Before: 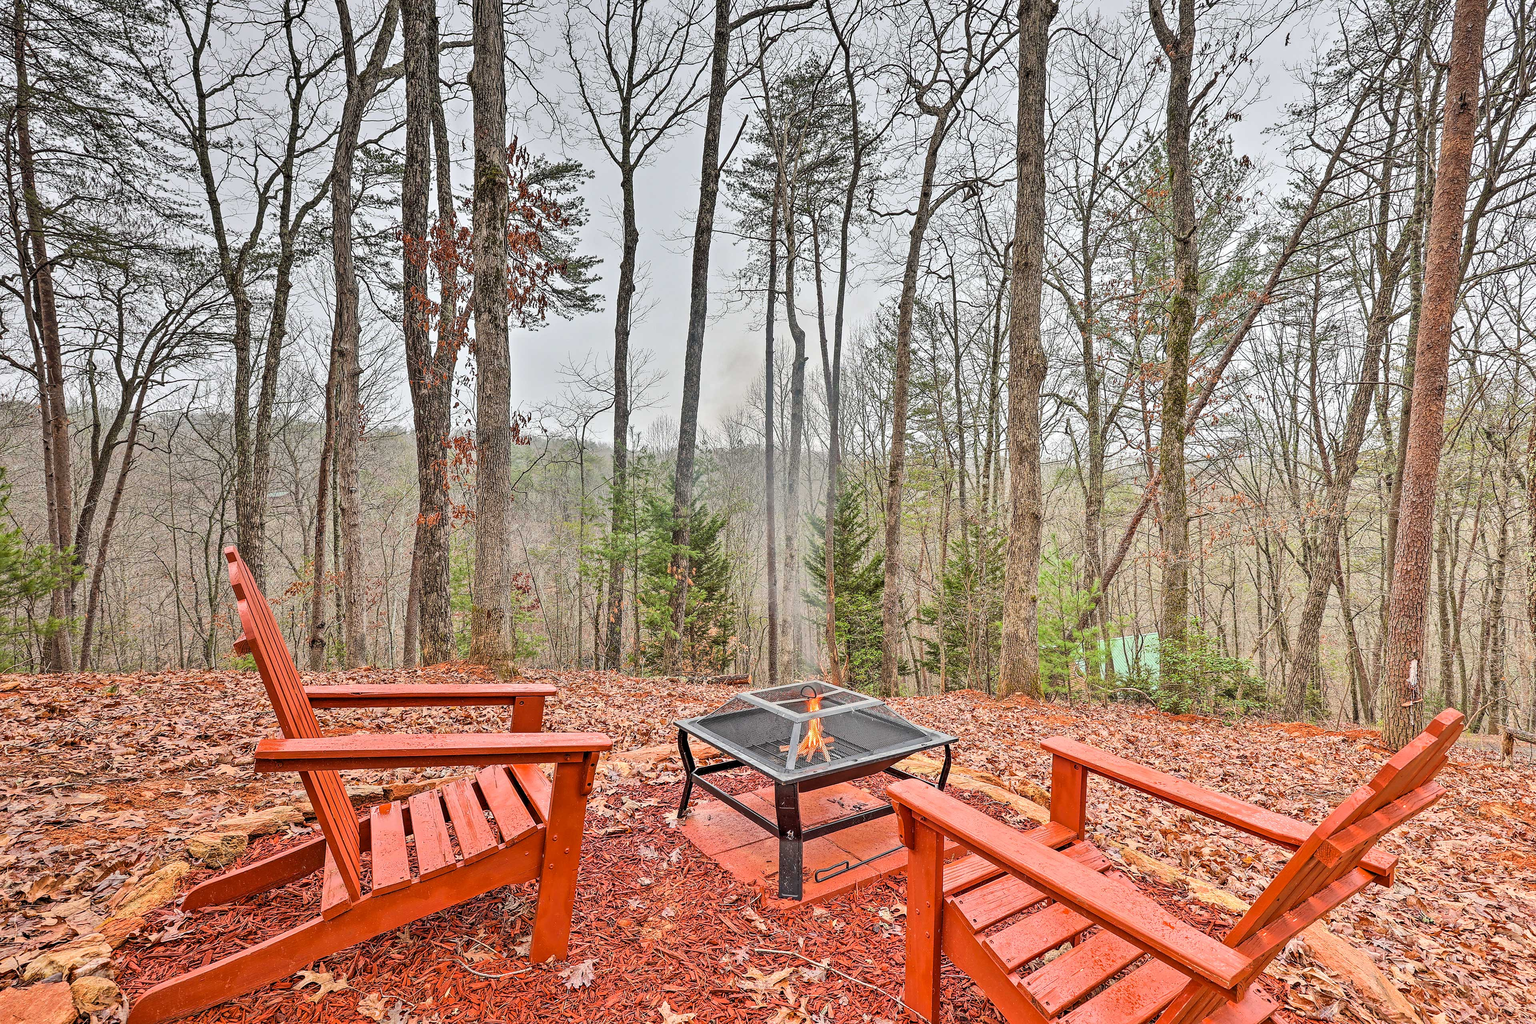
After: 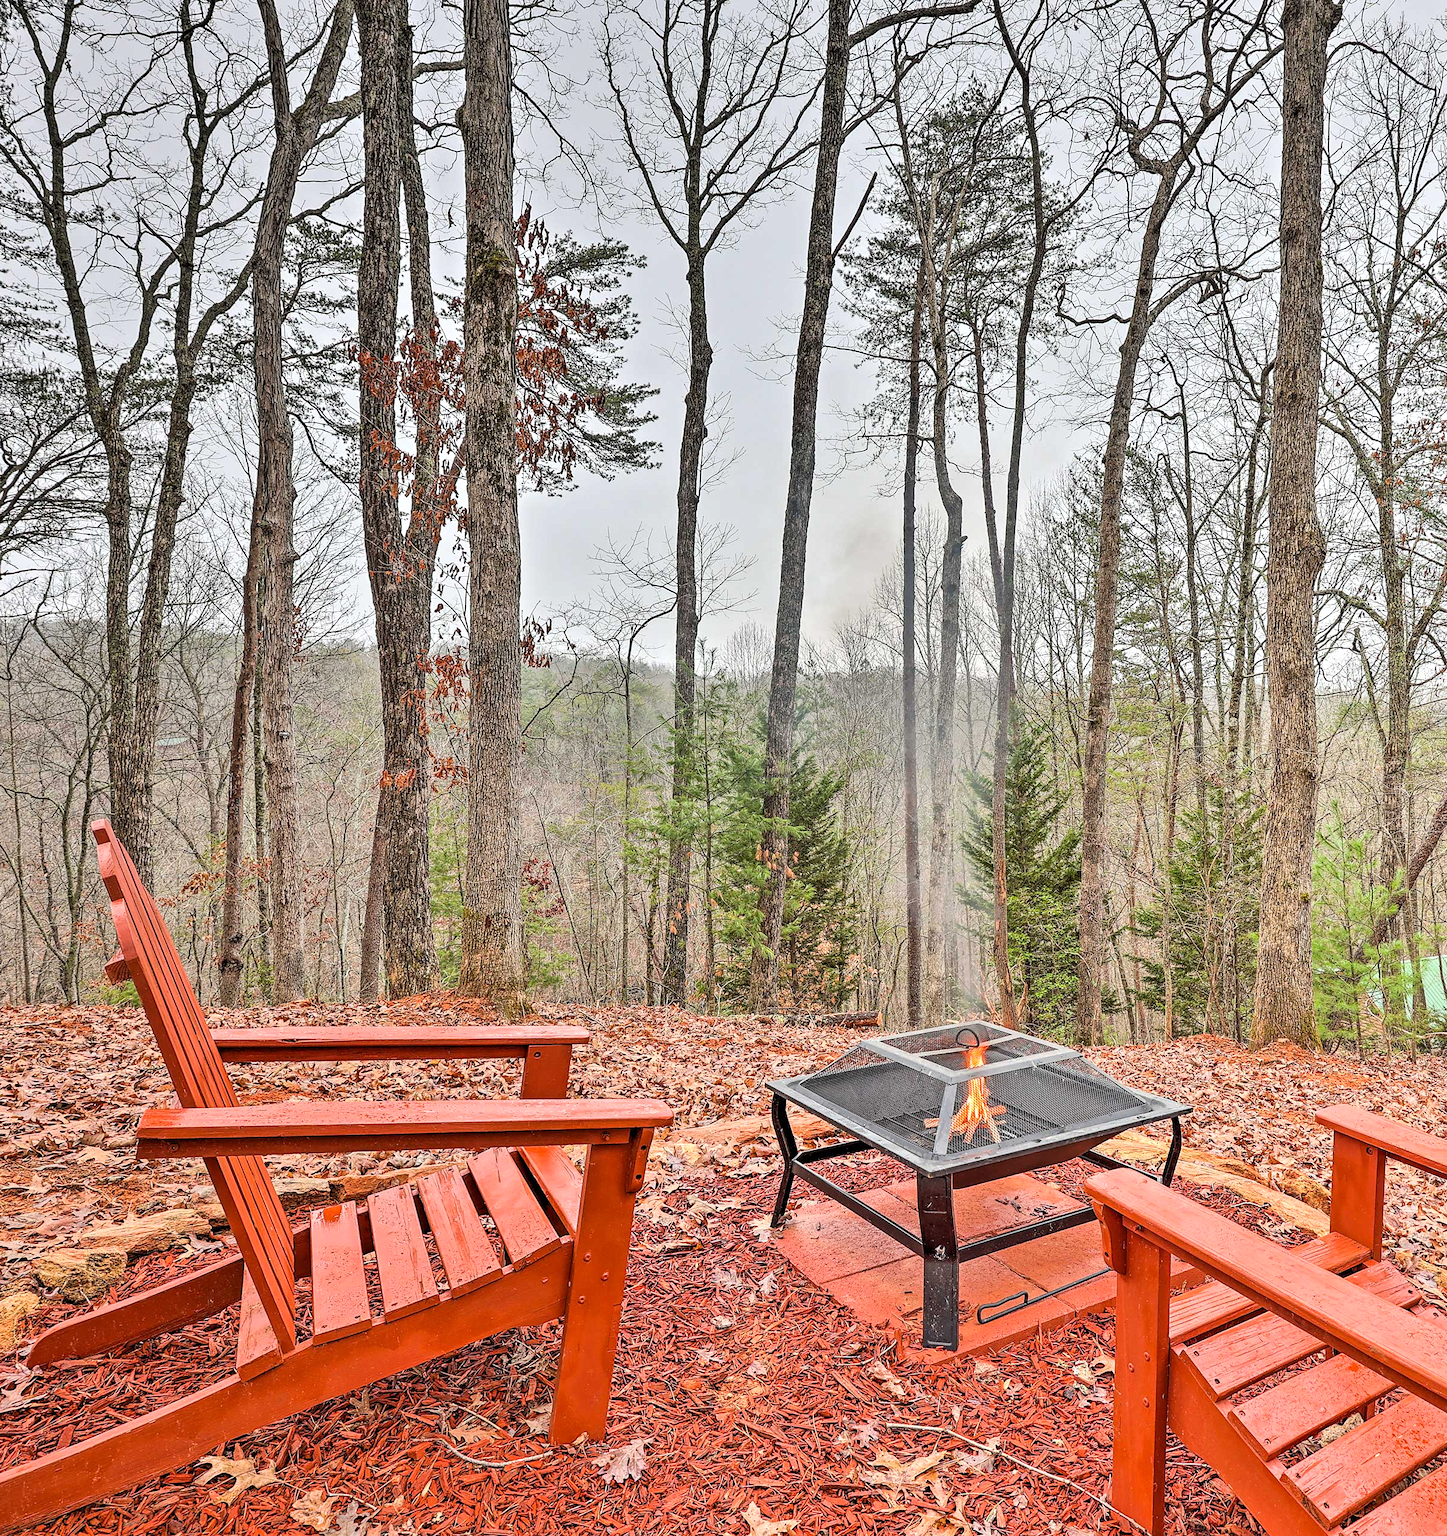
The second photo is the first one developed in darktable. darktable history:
exposure: exposure 0.126 EV, compensate highlight preservation false
crop: left 10.659%, right 26.5%
